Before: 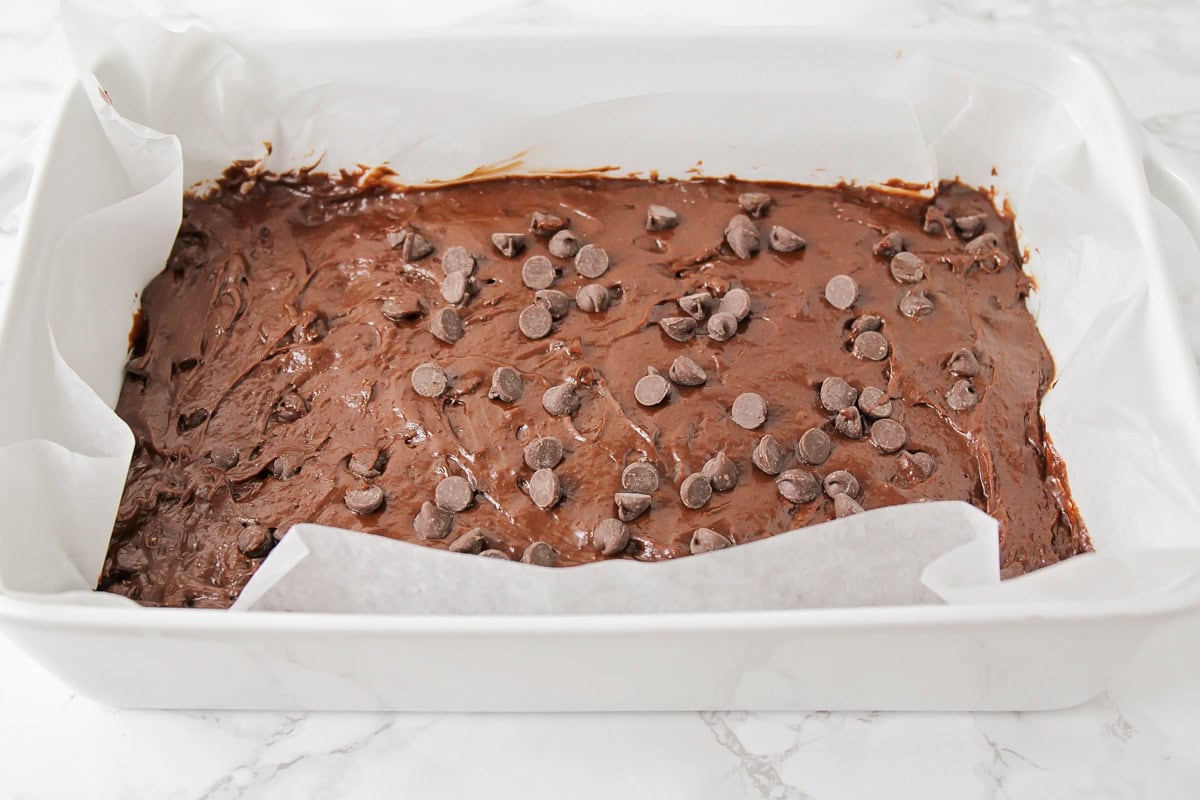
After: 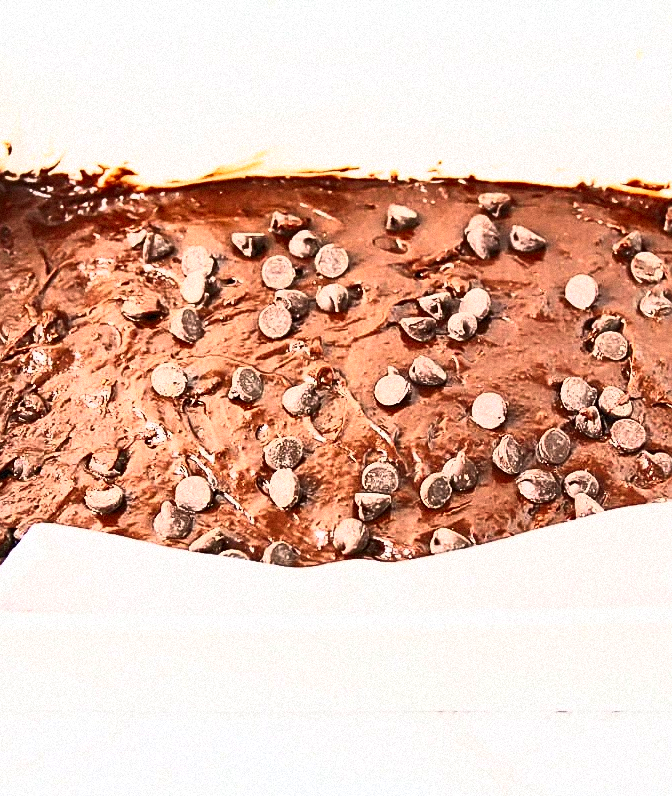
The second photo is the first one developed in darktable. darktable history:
tone curve: curves: ch0 [(0, 0) (0.405, 0.351) (1, 1)]
grain: mid-tones bias 0%
crop: left 21.674%, right 22.086%
sharpen: on, module defaults
contrast brightness saturation: contrast 0.83, brightness 0.59, saturation 0.59
